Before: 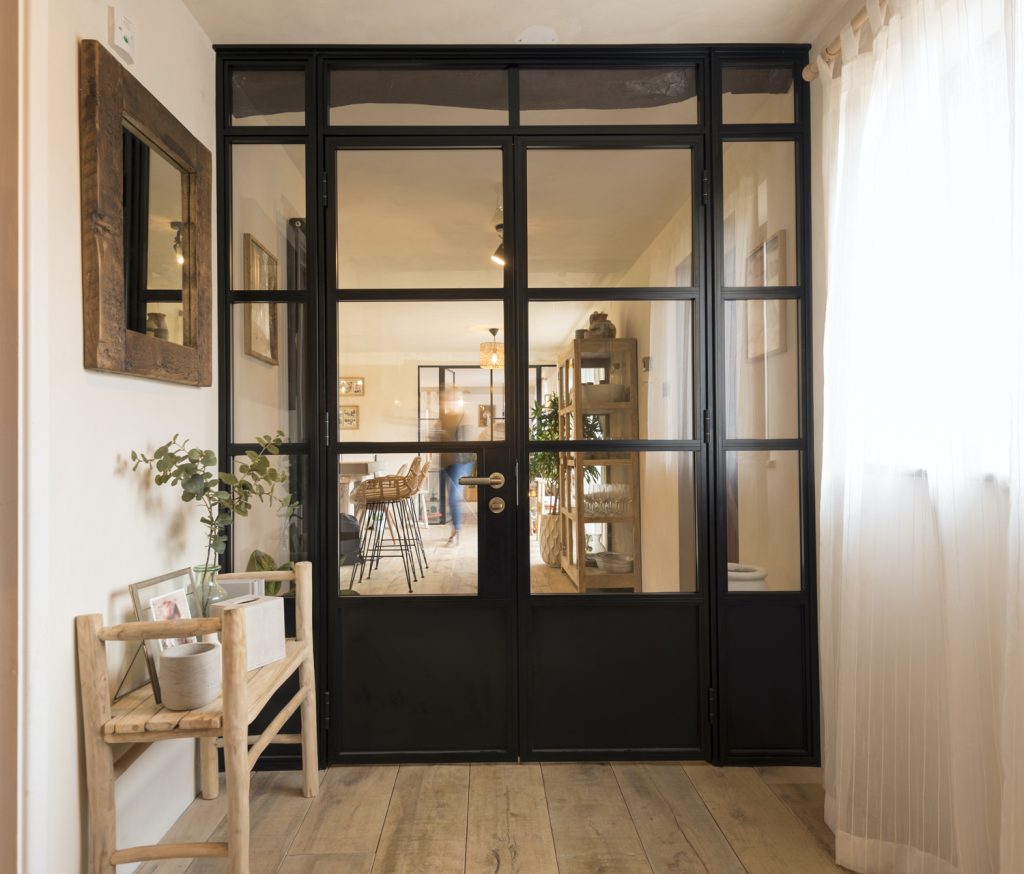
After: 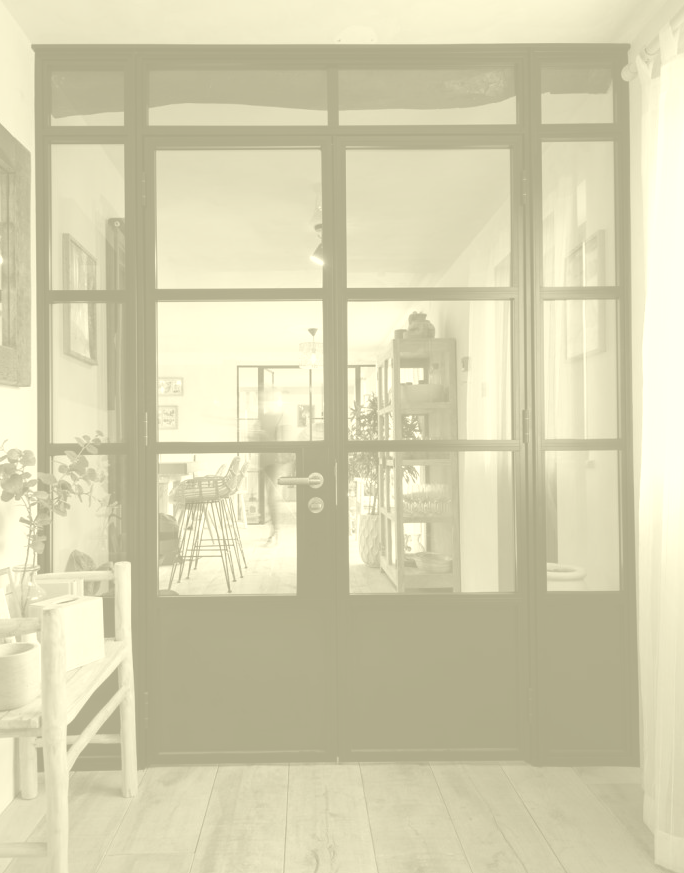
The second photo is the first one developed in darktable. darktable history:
exposure: black level correction -0.041, exposure 0.064 EV, compensate highlight preservation false
colorize: hue 43.2°, saturation 40%, version 1
crop and rotate: left 17.732%, right 15.423%
